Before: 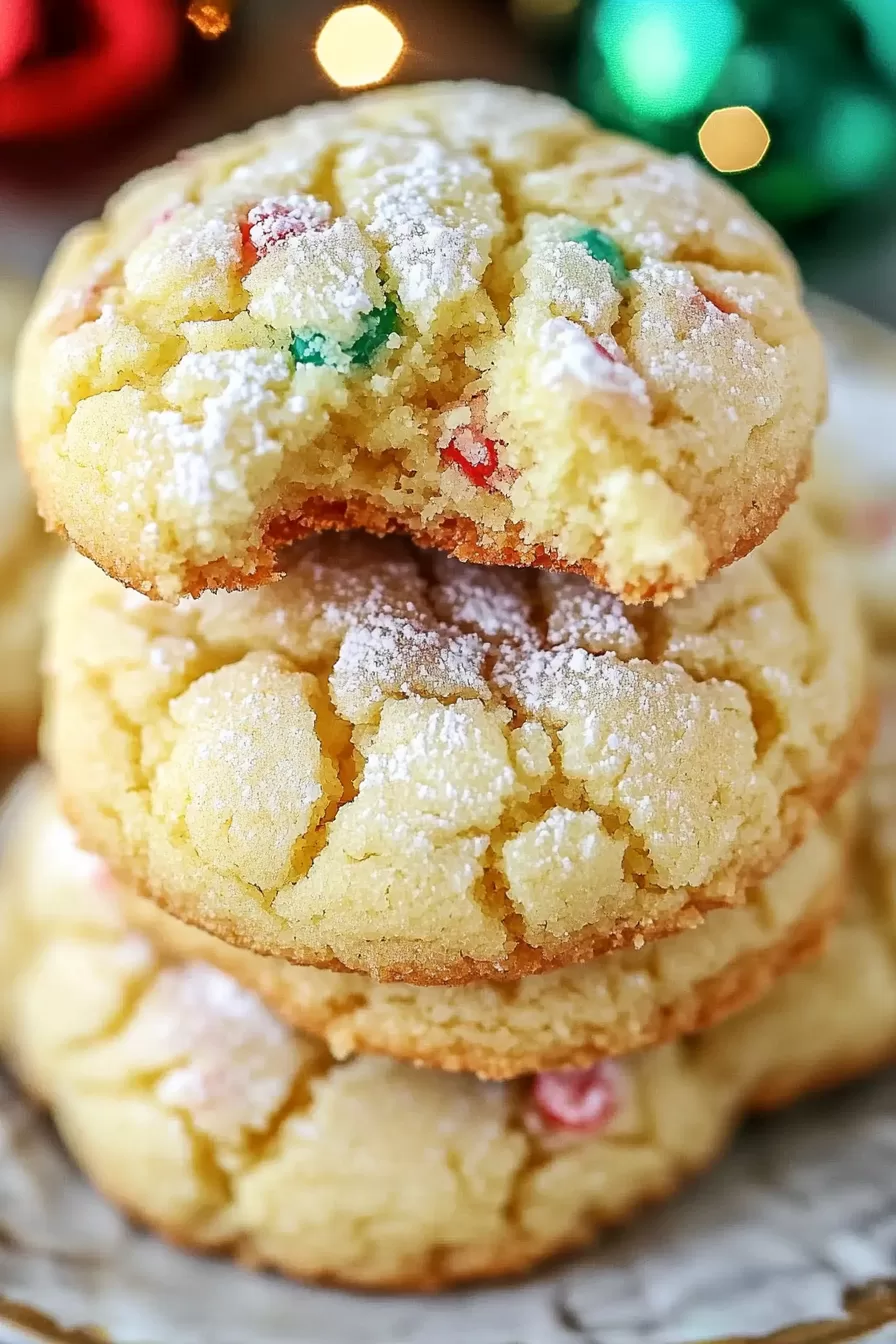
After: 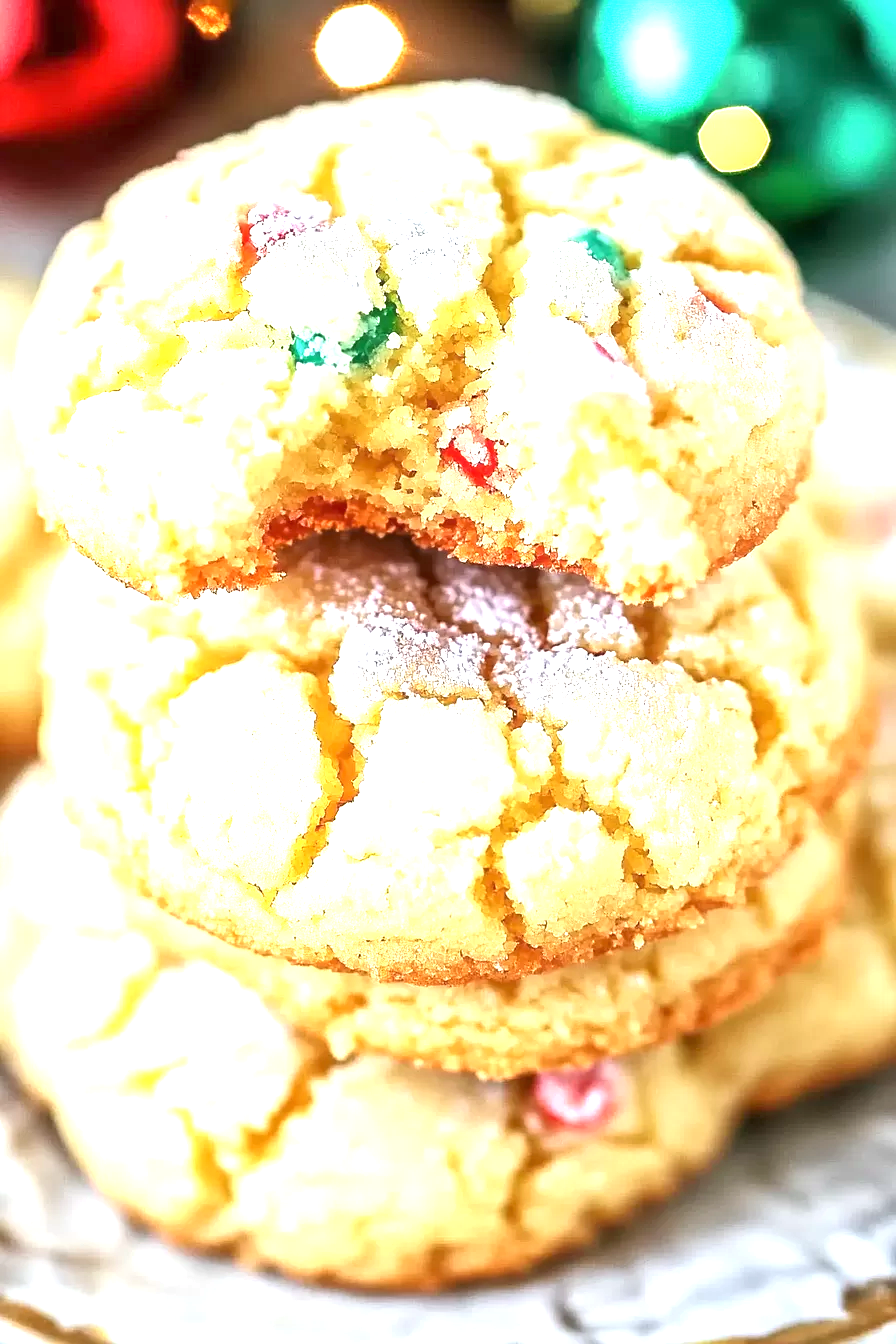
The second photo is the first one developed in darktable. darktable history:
exposure: black level correction 0, exposure 1.373 EV, compensate exposure bias true, compensate highlight preservation false
